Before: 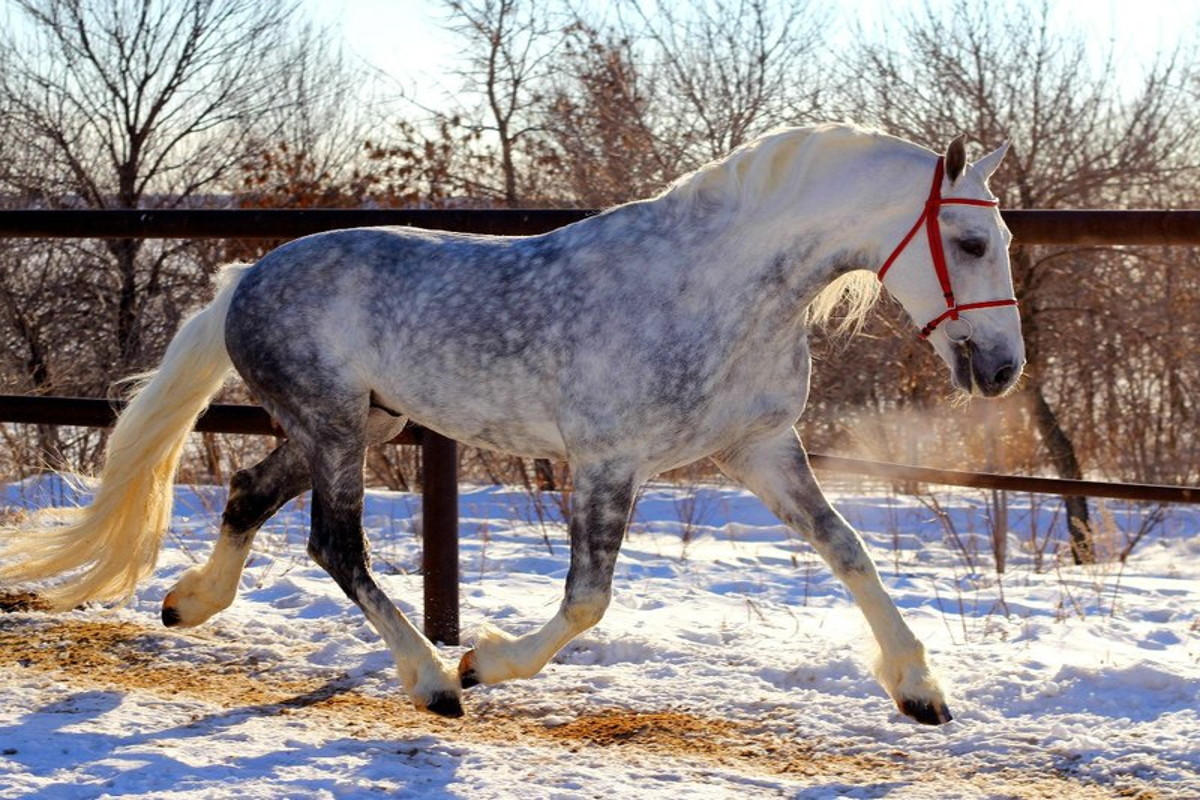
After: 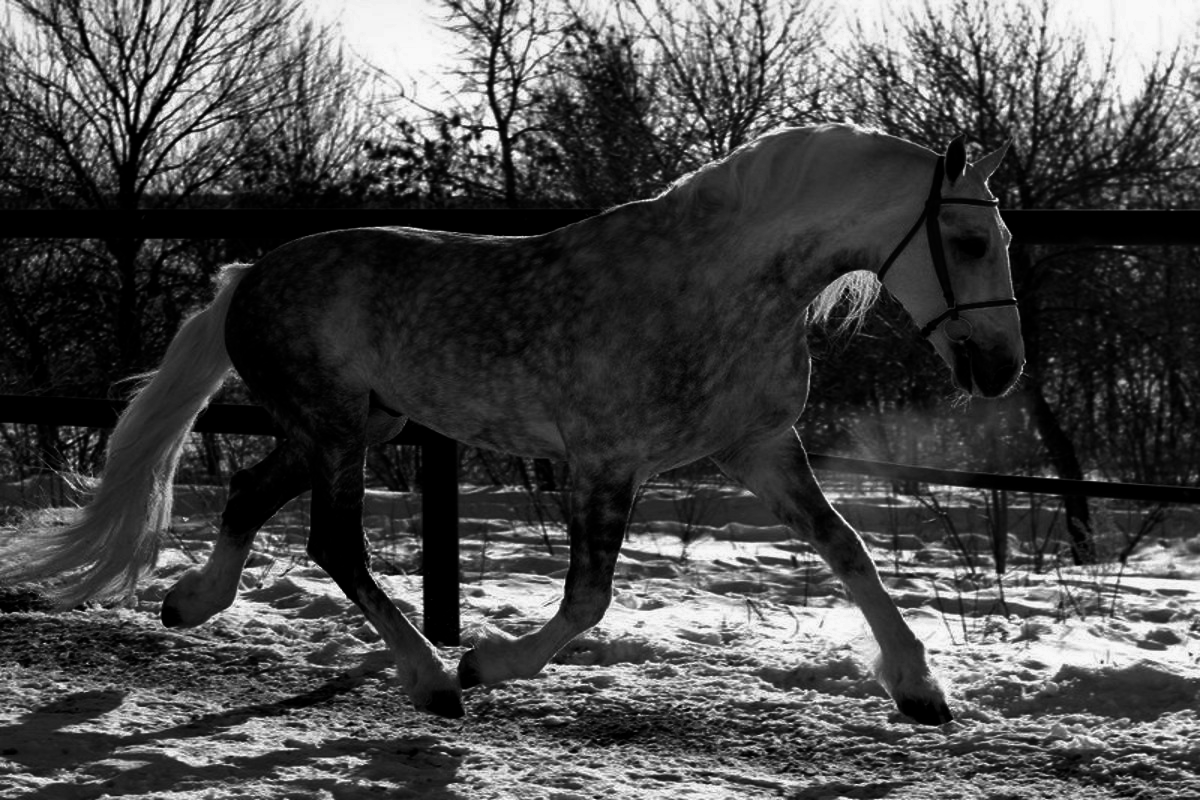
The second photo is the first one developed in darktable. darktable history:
color balance: lift [1, 1.015, 0.987, 0.985], gamma [1, 0.959, 1.042, 0.958], gain [0.927, 0.938, 1.072, 0.928], contrast 1.5%
white balance: red 1.05, blue 1.072
contrast brightness saturation: contrast 0.02, brightness -1, saturation -1
